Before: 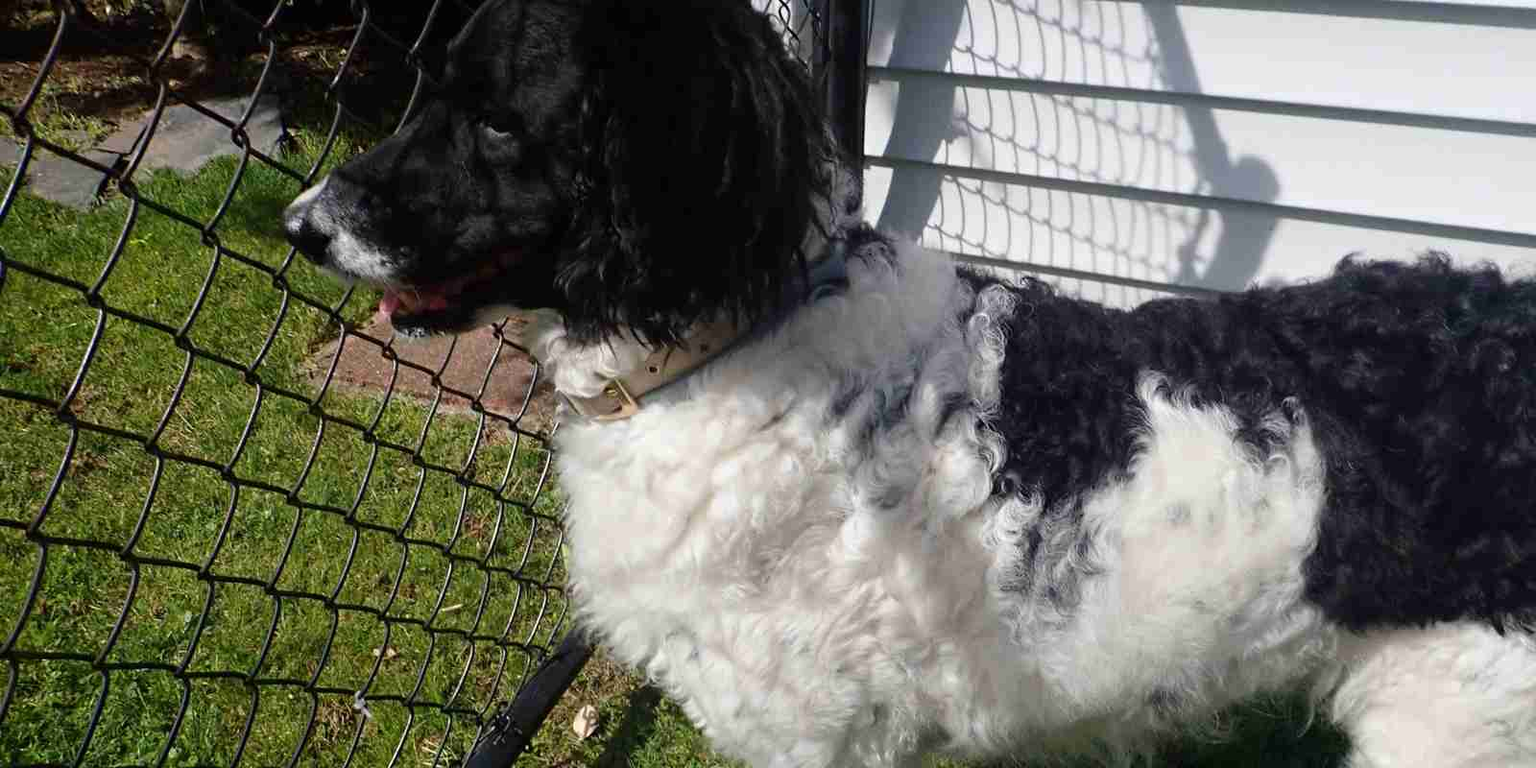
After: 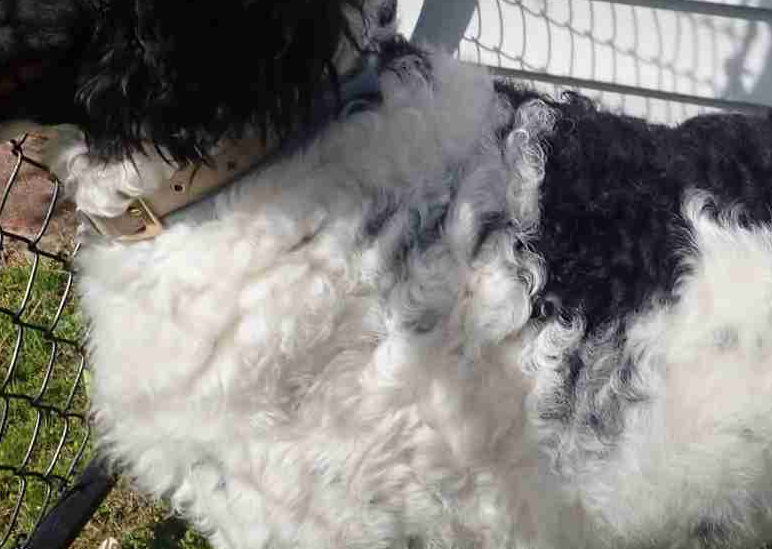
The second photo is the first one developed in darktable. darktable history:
crop: left 31.379%, top 24.658%, right 20.326%, bottom 6.628%
